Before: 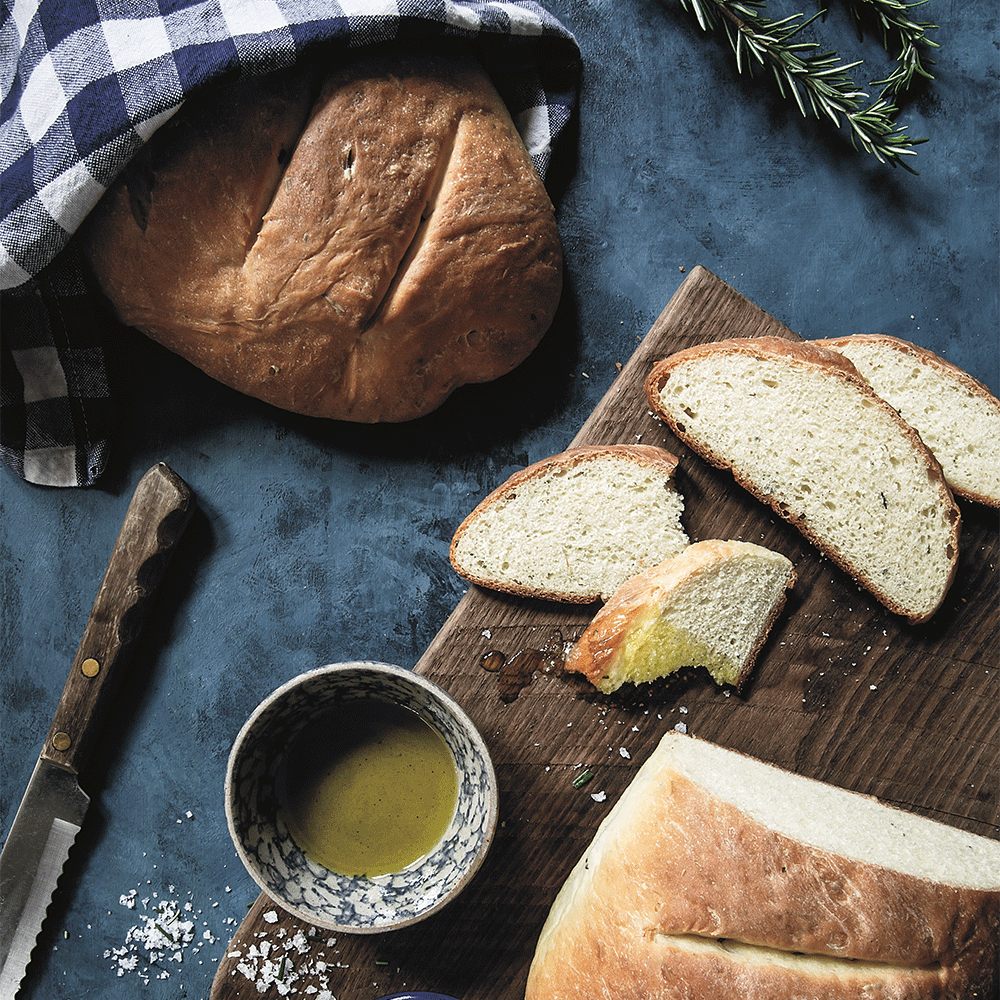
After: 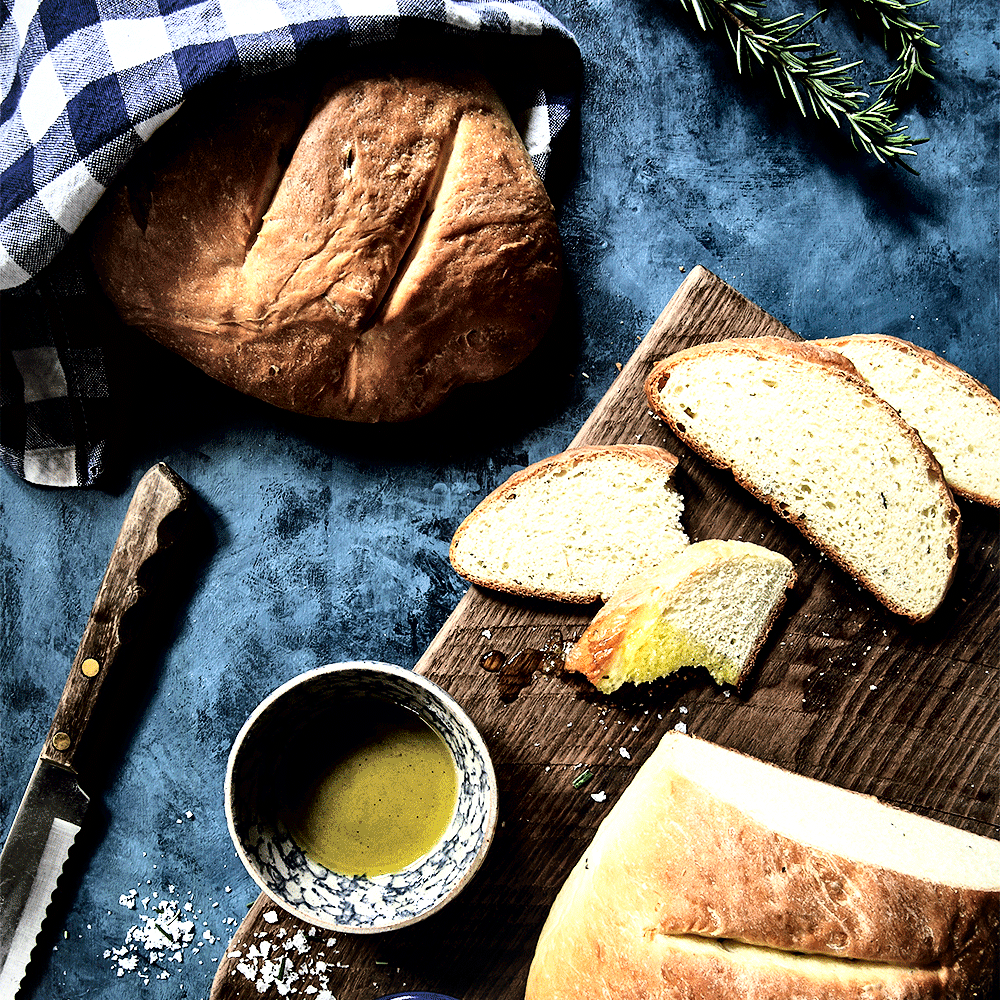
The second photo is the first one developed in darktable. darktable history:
contrast brightness saturation: contrast 0.195, brightness -0.101, saturation 0.21
local contrast: mode bilateral grid, contrast 44, coarseness 70, detail 215%, midtone range 0.2
base curve: curves: ch0 [(0, 0) (0.028, 0.03) (0.121, 0.232) (0.46, 0.748) (0.859, 0.968) (1, 1)]
